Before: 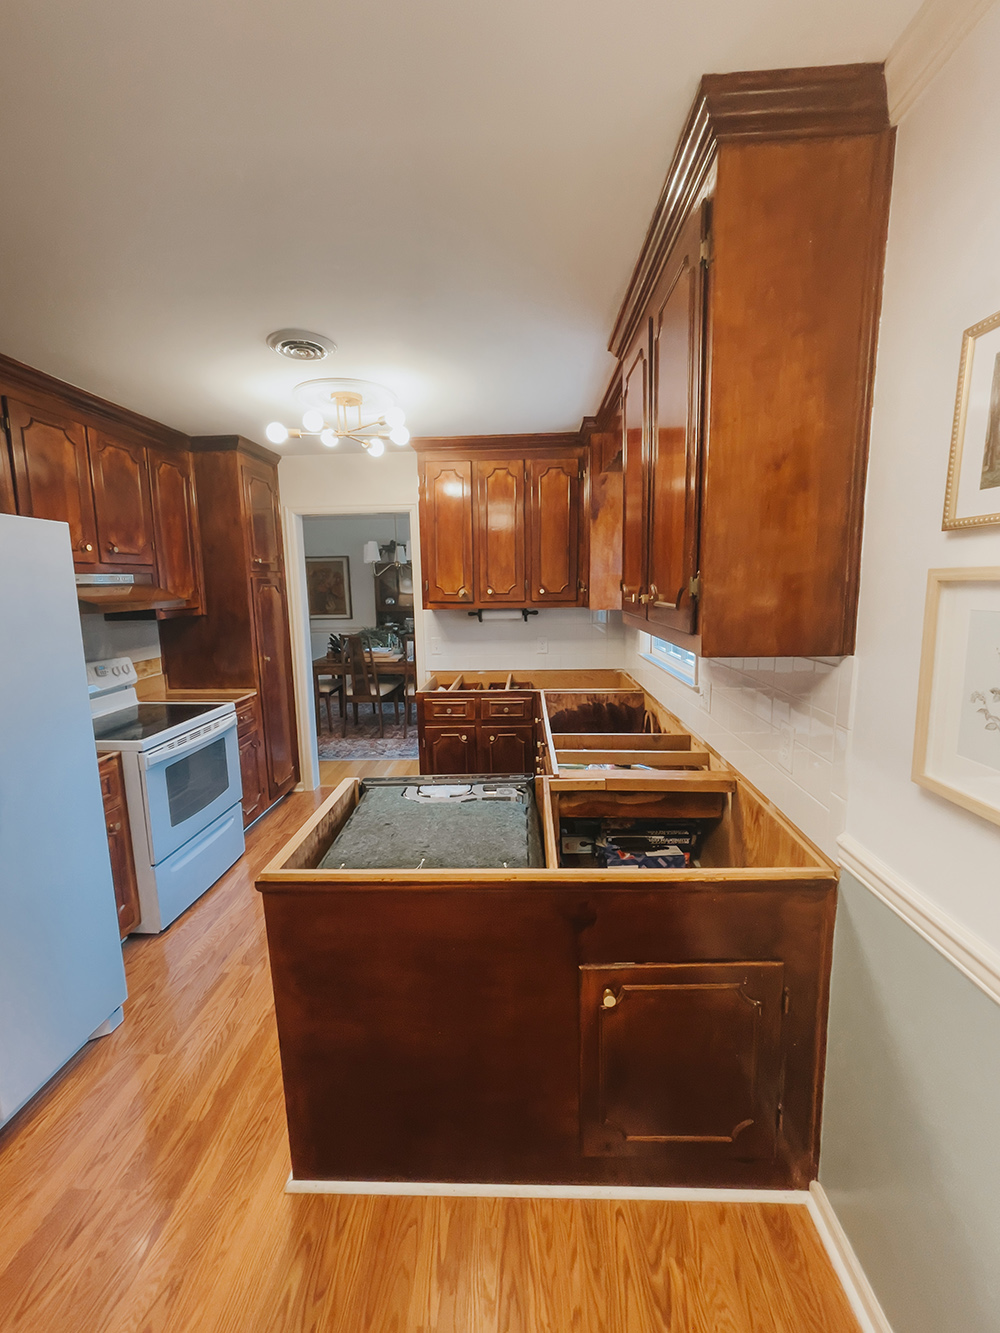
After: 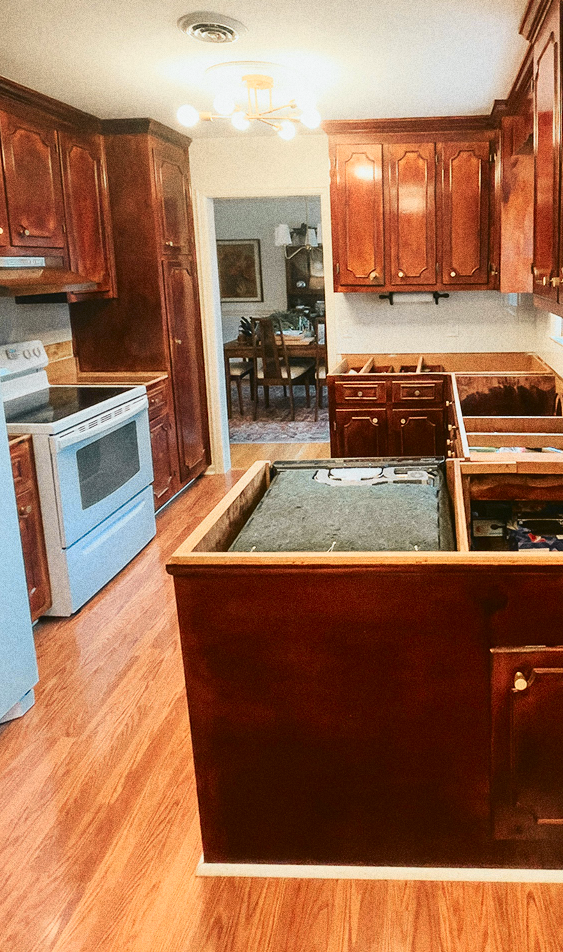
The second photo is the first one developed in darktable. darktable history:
tone curve: curves: ch0 [(0.003, 0.032) (0.037, 0.037) (0.149, 0.117) (0.297, 0.318) (0.41, 0.48) (0.541, 0.649) (0.722, 0.857) (0.875, 0.946) (1, 0.98)]; ch1 [(0, 0) (0.305, 0.325) (0.453, 0.437) (0.482, 0.474) (0.501, 0.498) (0.506, 0.503) (0.559, 0.576) (0.6, 0.635) (0.656, 0.707) (1, 1)]; ch2 [(0, 0) (0.323, 0.277) (0.408, 0.399) (0.45, 0.48) (0.499, 0.502) (0.515, 0.532) (0.573, 0.602) (0.653, 0.675) (0.75, 0.756) (1, 1)], color space Lab, independent channels, preserve colors none
crop: left 8.966%, top 23.852%, right 34.699%, bottom 4.703%
grain: coarseness 0.09 ISO, strength 40%
